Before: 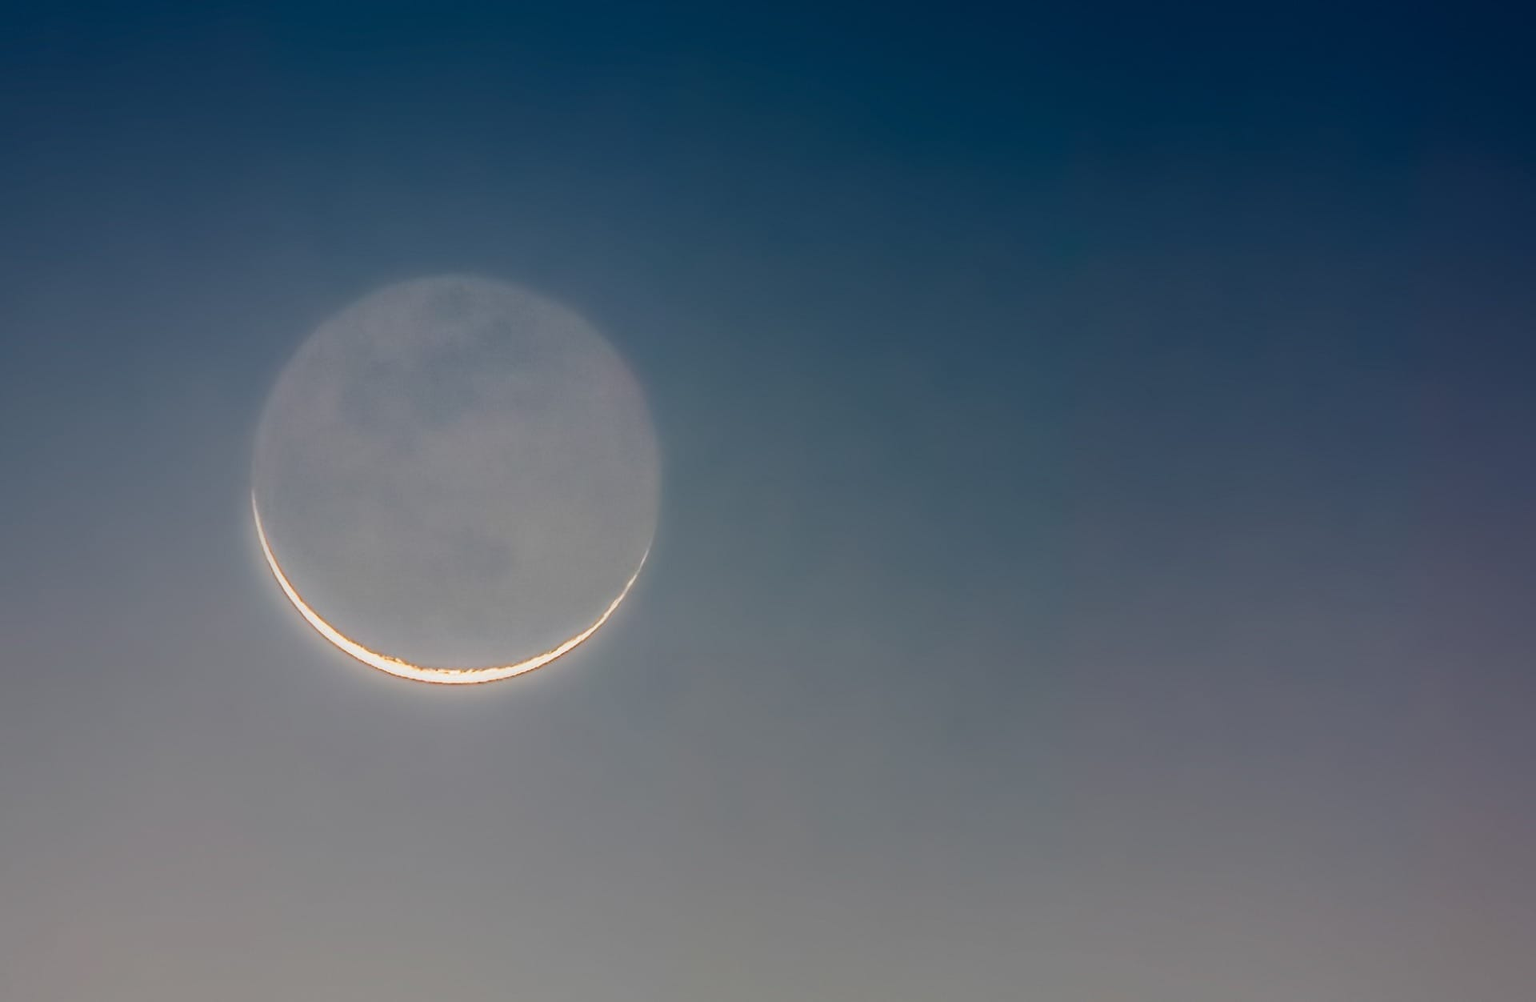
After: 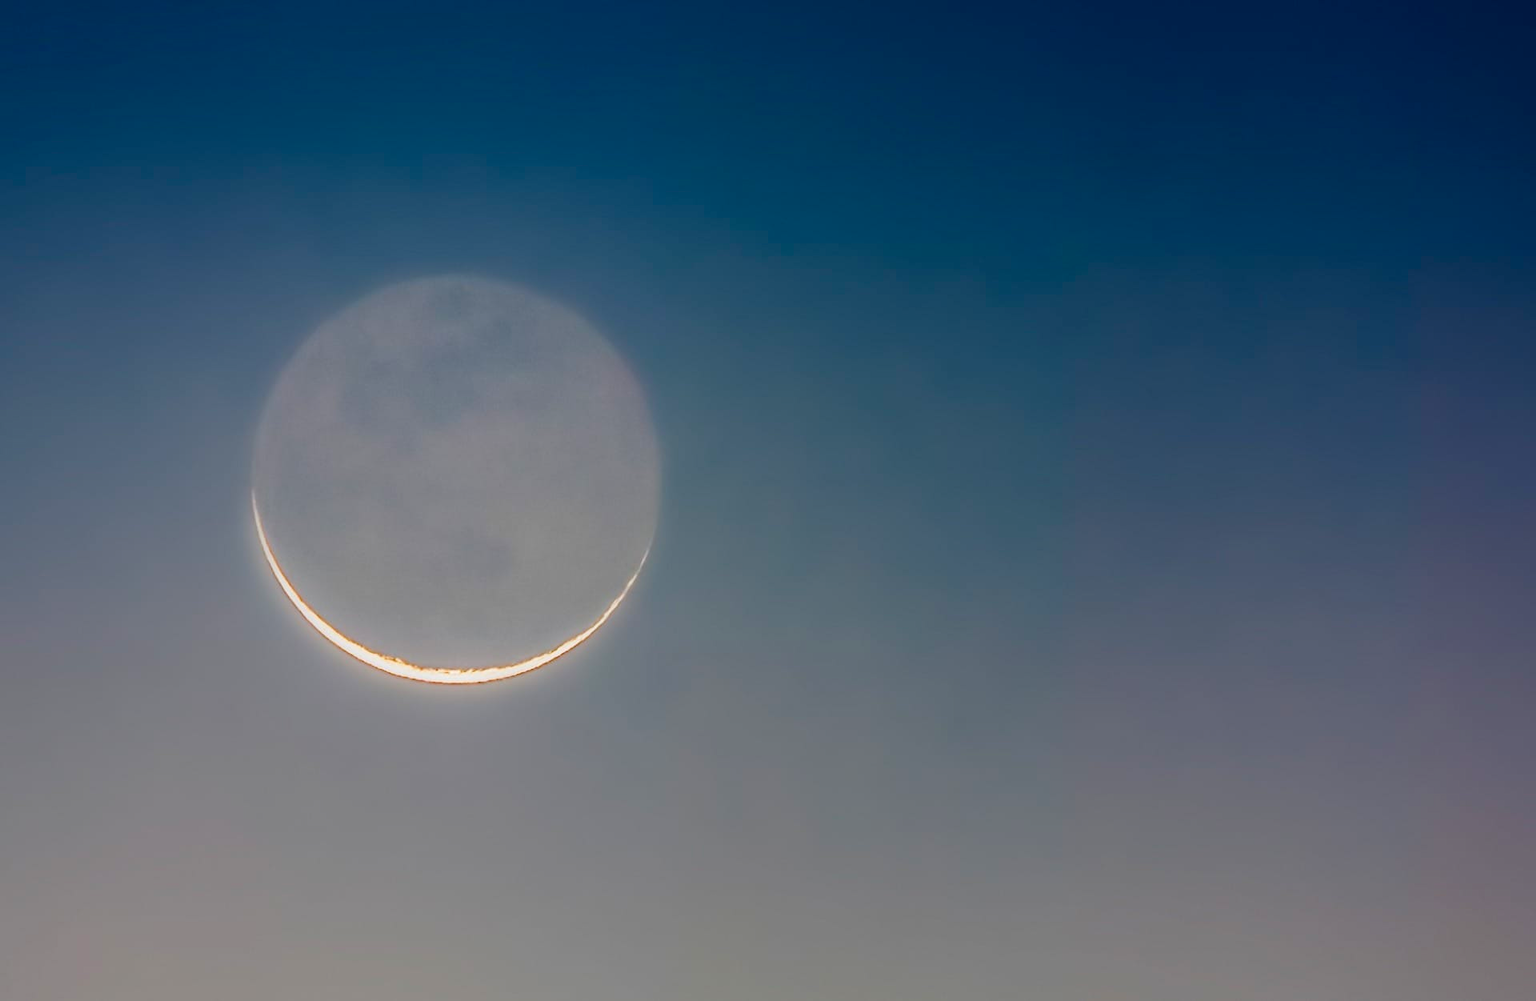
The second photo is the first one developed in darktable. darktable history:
color balance rgb: perceptual saturation grading › global saturation 20%, perceptual saturation grading › highlights -24.968%, perceptual saturation grading › shadows 24.521%, global vibrance 20%
